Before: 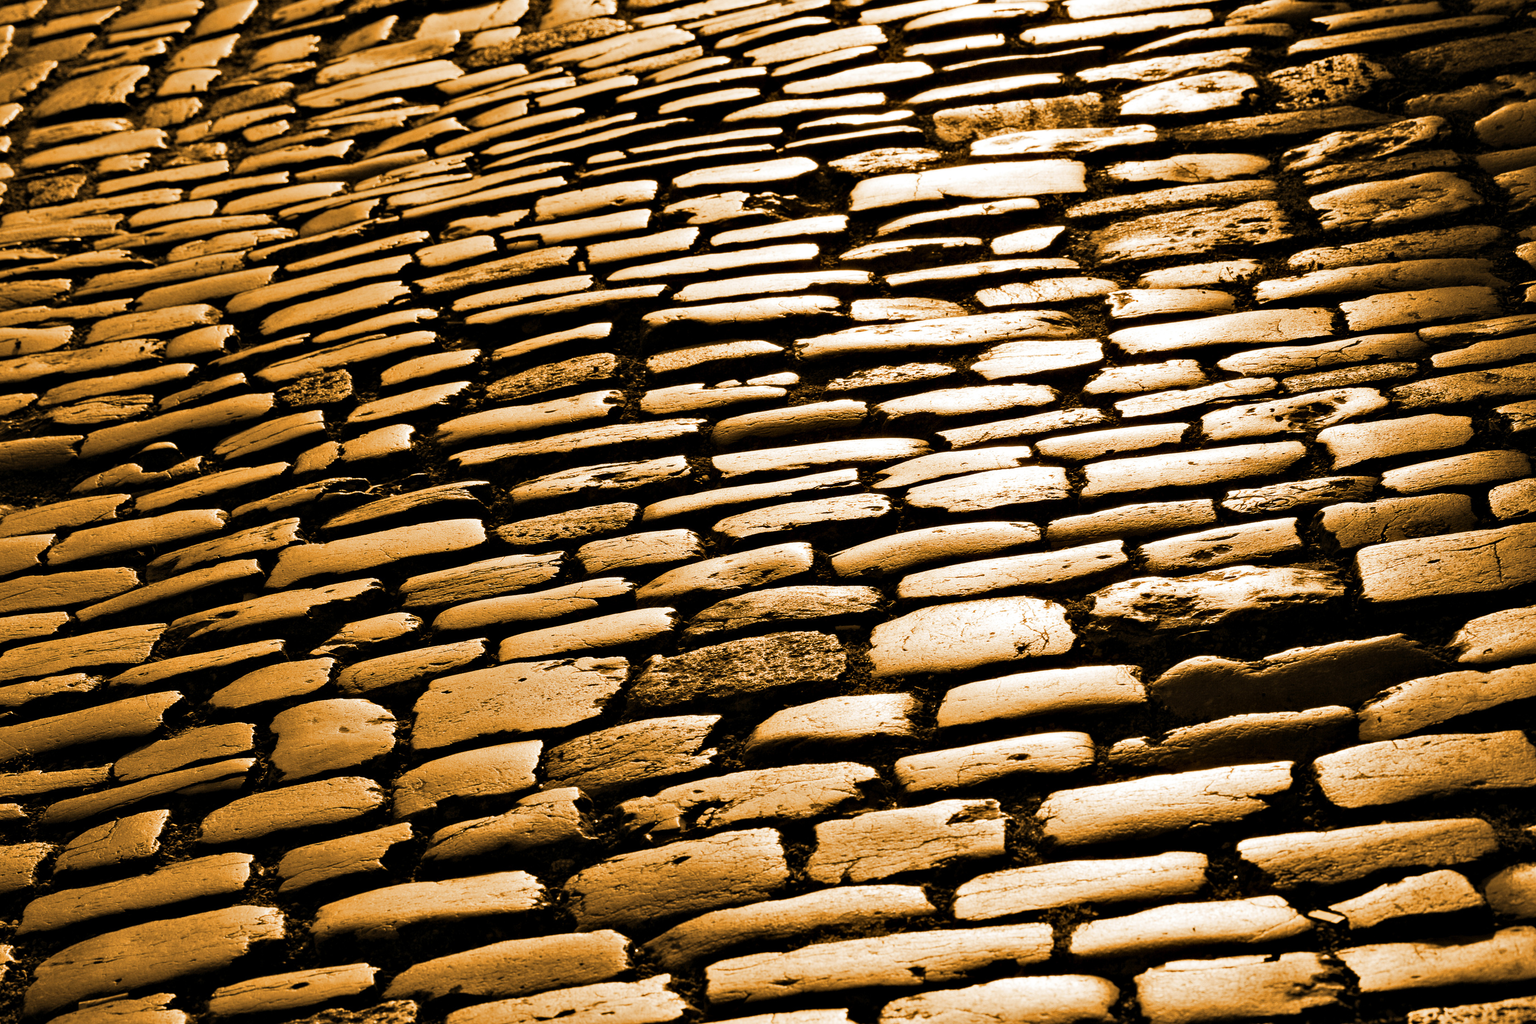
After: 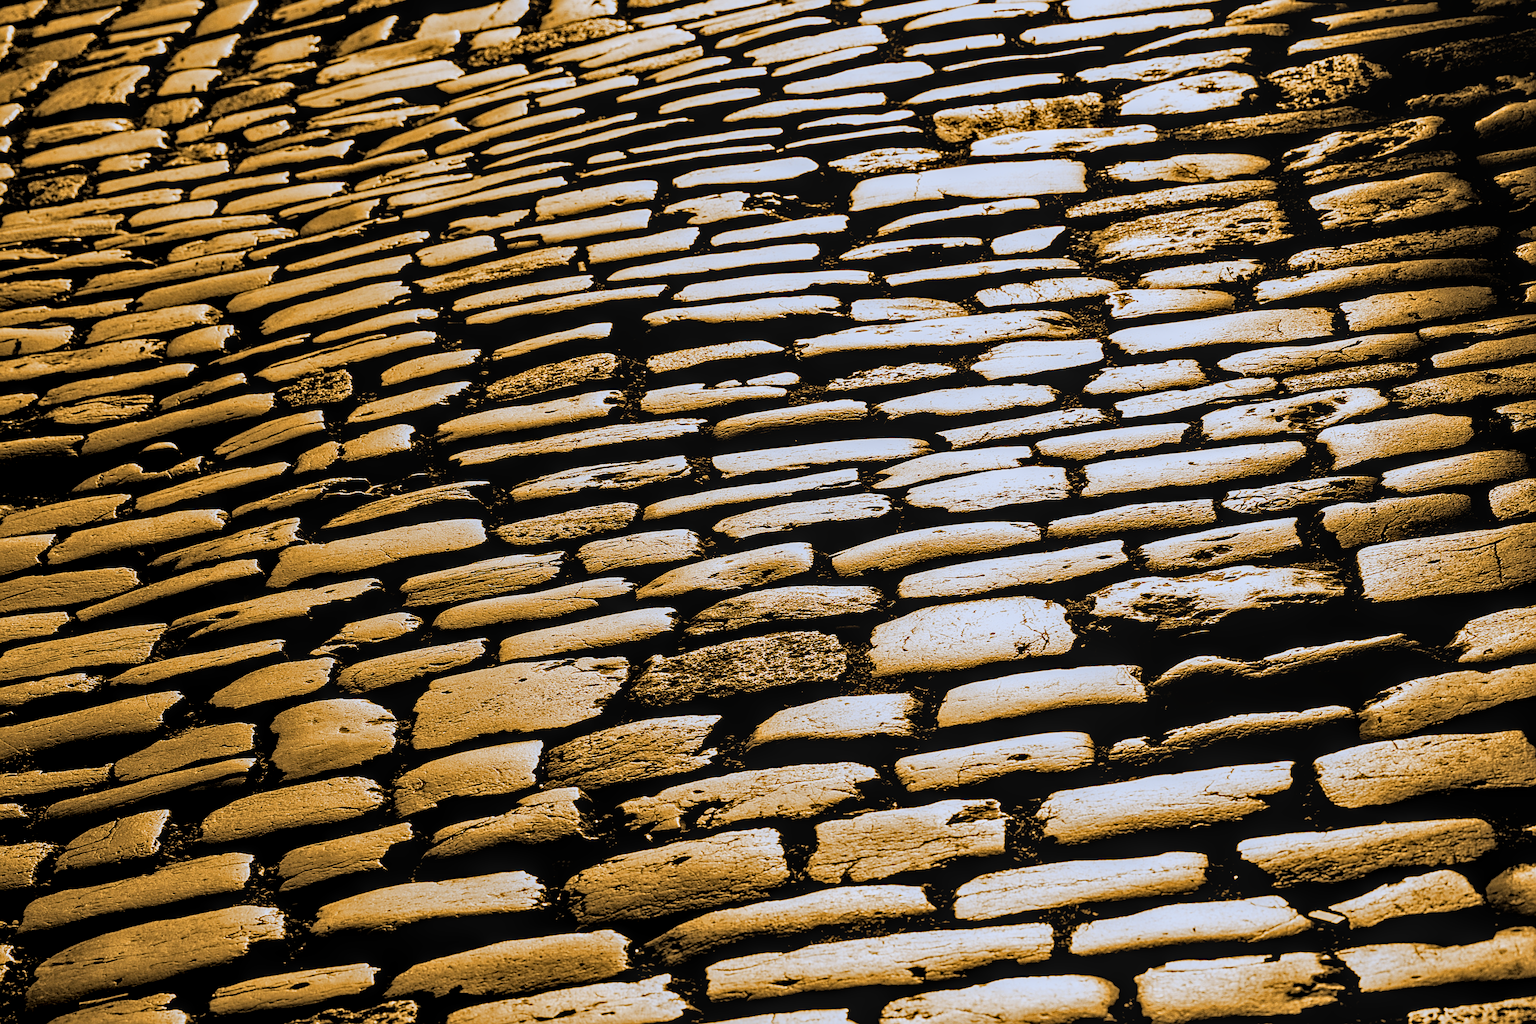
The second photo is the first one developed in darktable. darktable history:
sharpen: on, module defaults
local contrast: detail 130%
rotate and perspective: automatic cropping original format, crop left 0, crop top 0
filmic rgb: black relative exposure -3.92 EV, white relative exposure 3.14 EV, hardness 2.87
shadows and highlights: shadows 4.1, highlights -17.6, soften with gaussian
white balance: red 0.948, green 1.02, blue 1.176
